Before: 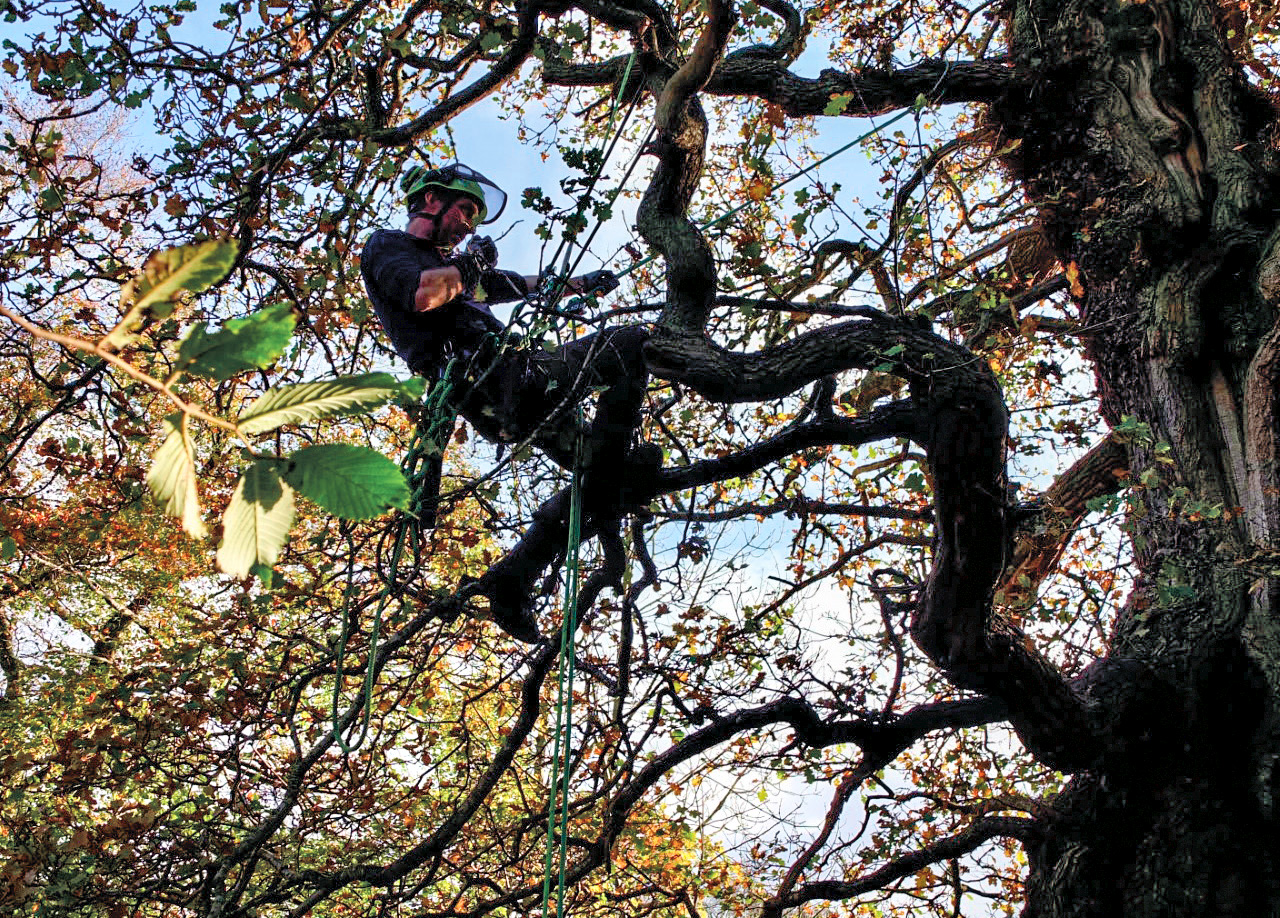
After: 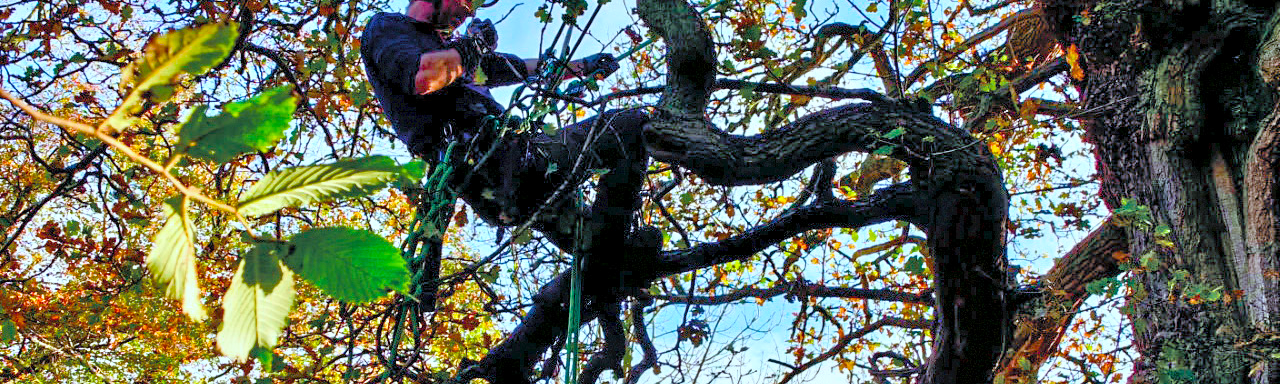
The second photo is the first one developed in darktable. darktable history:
color balance rgb: linear chroma grading › global chroma 15%, perceptual saturation grading › global saturation 30%
crop and rotate: top 23.84%, bottom 34.294%
tone equalizer: -8 EV 1 EV, -7 EV 1 EV, -6 EV 1 EV, -5 EV 1 EV, -4 EV 1 EV, -3 EV 0.75 EV, -2 EV 0.5 EV, -1 EV 0.25 EV
white balance: red 0.925, blue 1.046
